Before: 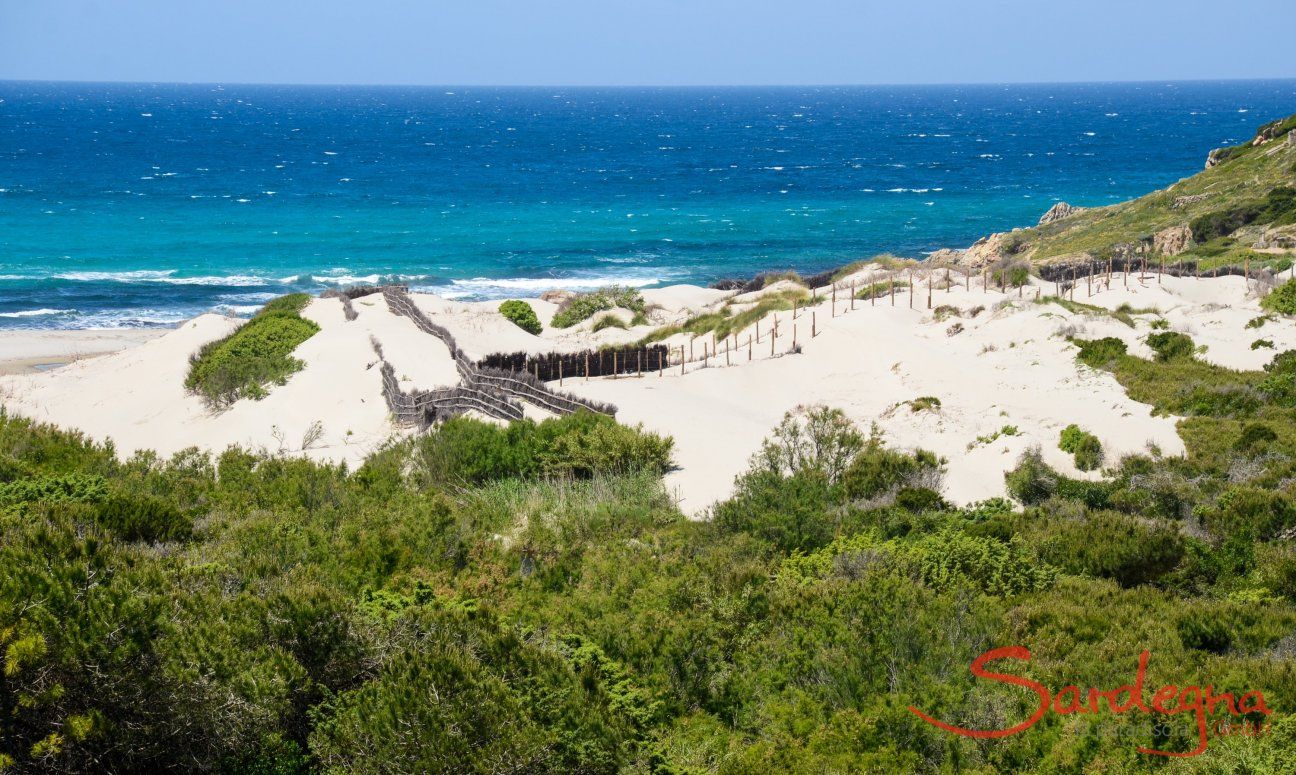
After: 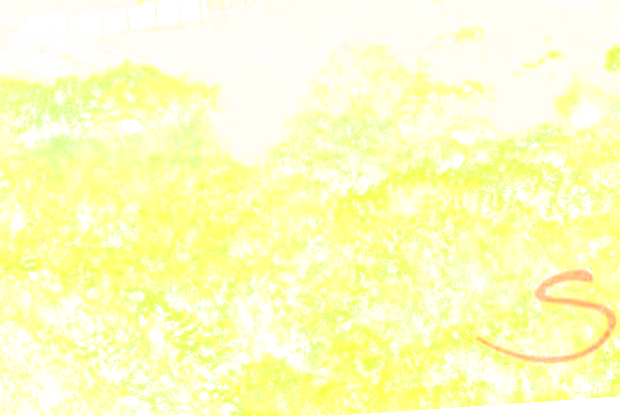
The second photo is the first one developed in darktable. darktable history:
bloom: size 70%, threshold 25%, strength 70%
tone curve: curves: ch0 [(0, 0.032) (0.181, 0.156) (0.751, 0.829) (1, 1)], color space Lab, linked channels, preserve colors none
rotate and perspective: rotation -4.2°, shear 0.006, automatic cropping off
crop: left 35.976%, top 45.819%, right 18.162%, bottom 5.807%
rgb curve: curves: ch0 [(0, 0) (0.21, 0.15) (0.24, 0.21) (0.5, 0.75) (0.75, 0.96) (0.89, 0.99) (1, 1)]; ch1 [(0, 0.02) (0.21, 0.13) (0.25, 0.2) (0.5, 0.67) (0.75, 0.9) (0.89, 0.97) (1, 1)]; ch2 [(0, 0.02) (0.21, 0.13) (0.25, 0.2) (0.5, 0.67) (0.75, 0.9) (0.89, 0.97) (1, 1)], compensate middle gray true
